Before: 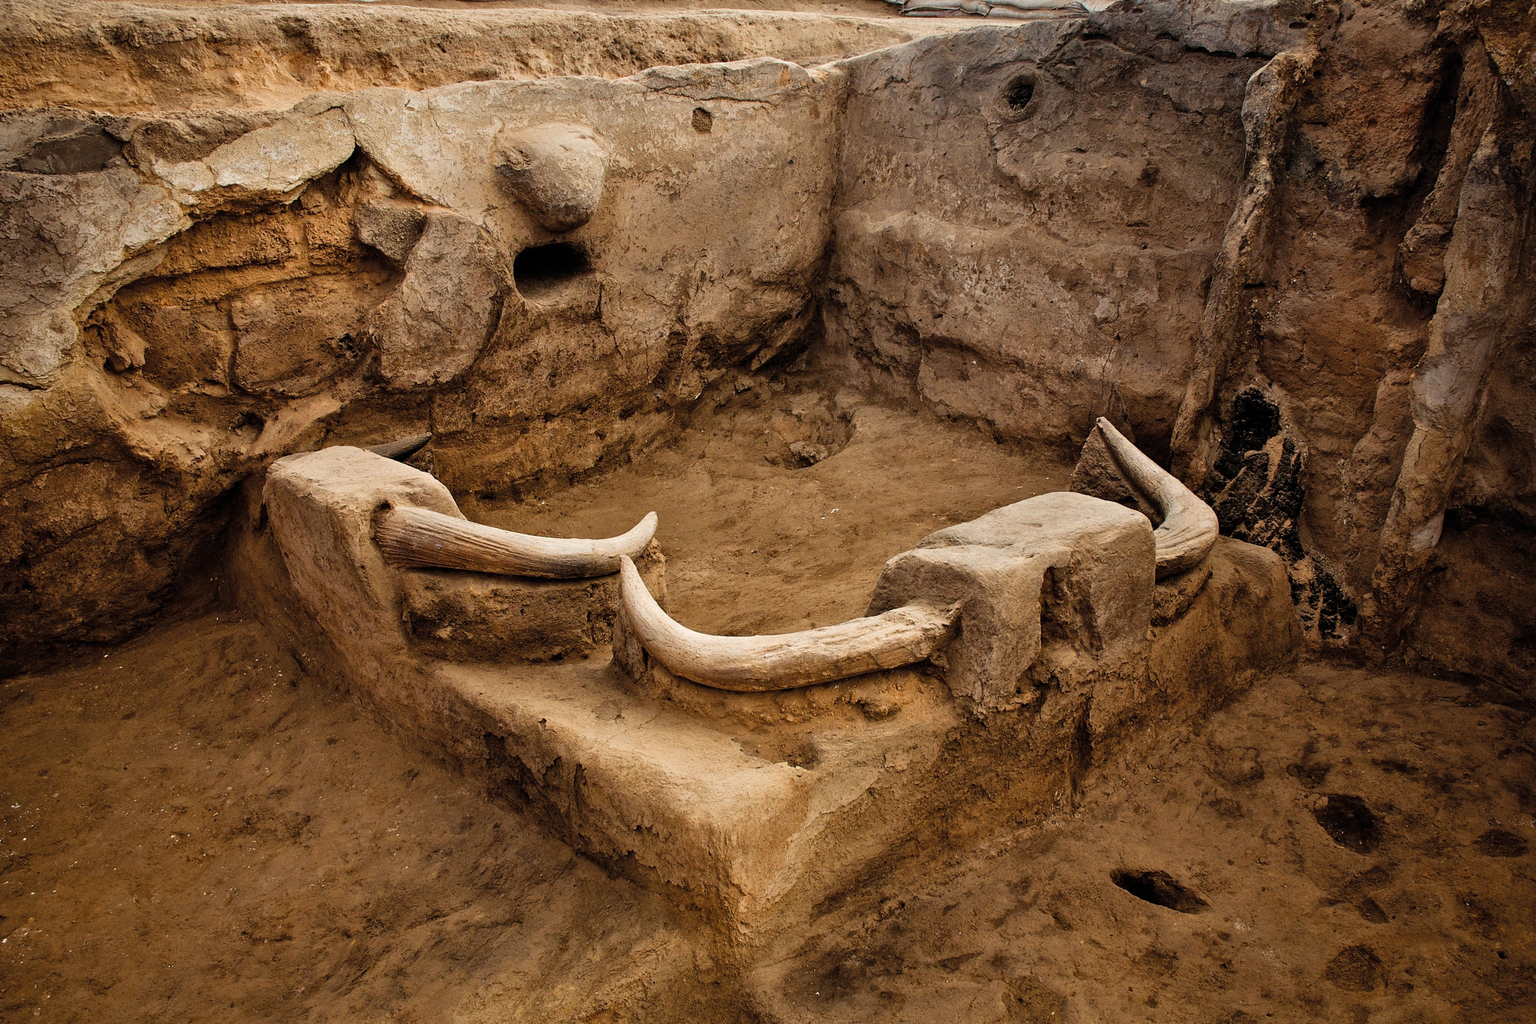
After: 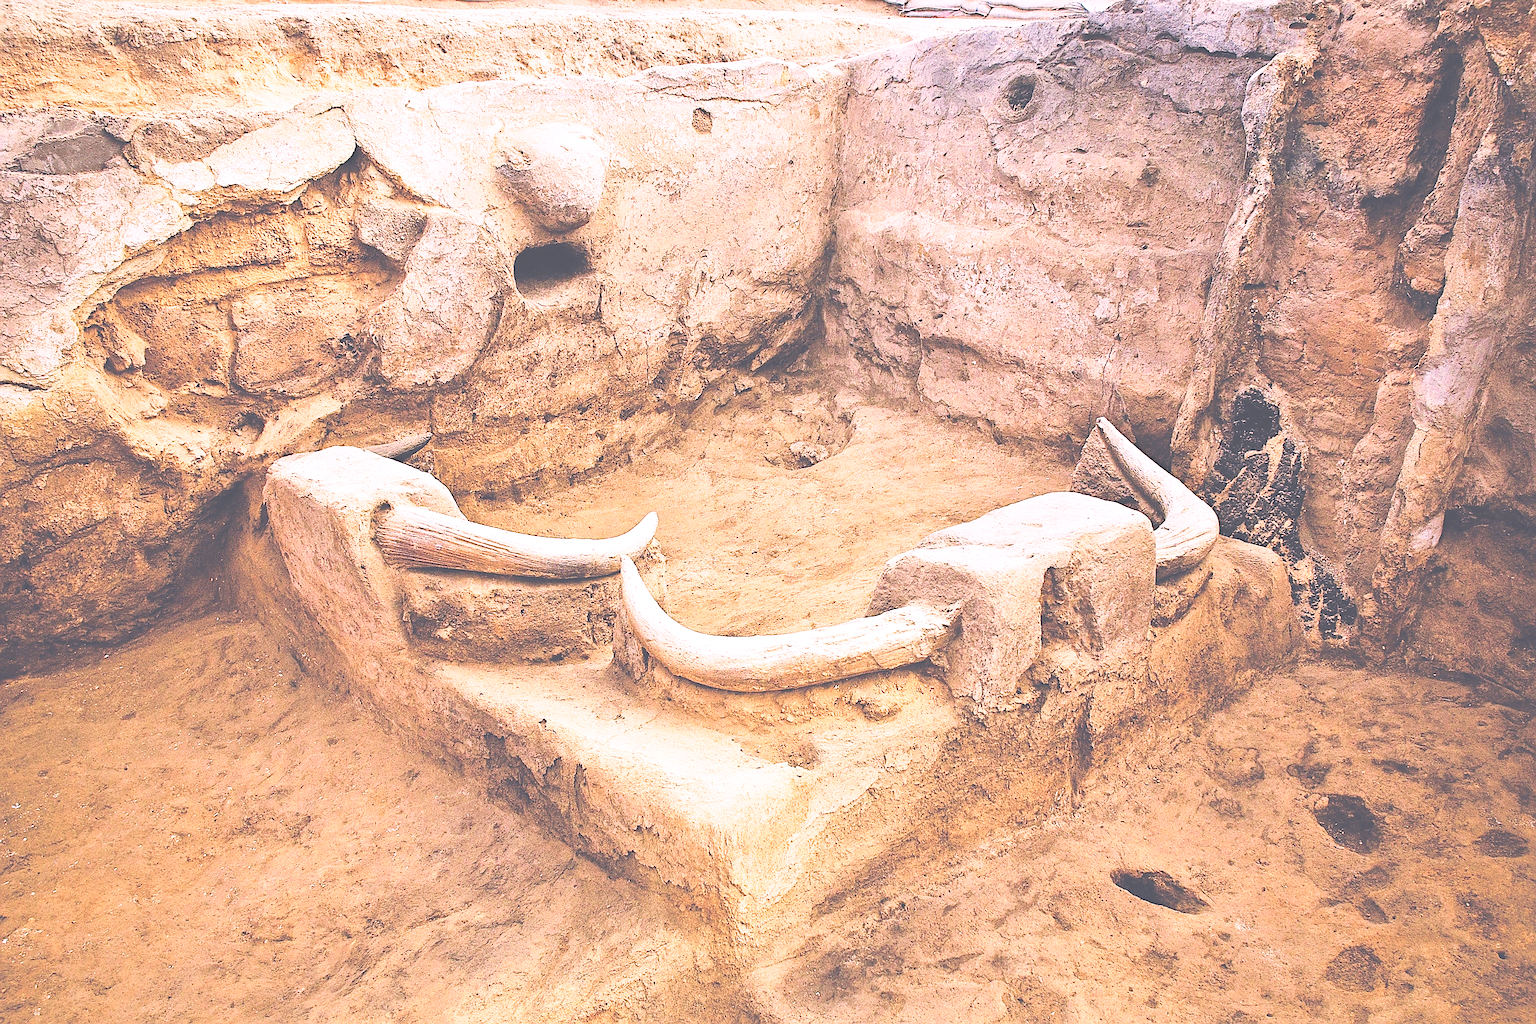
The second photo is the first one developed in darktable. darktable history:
color balance rgb: perceptual saturation grading › global saturation 20%, perceptual saturation grading › highlights -25%, perceptual saturation grading › shadows 25%
haze removal: compatibility mode true, adaptive false
white balance: red 0.871, blue 1.249
sharpen: radius 1.4, amount 1.25, threshold 0.7
tone curve: curves: ch0 [(0, 0.018) (0.061, 0.041) (0.205, 0.191) (0.289, 0.292) (0.39, 0.424) (0.493, 0.551) (0.666, 0.743) (0.795, 0.841) (1, 0.998)]; ch1 [(0, 0) (0.385, 0.343) (0.439, 0.415) (0.494, 0.498) (0.501, 0.501) (0.51, 0.509) (0.548, 0.563) (0.586, 0.61) (0.684, 0.658) (0.783, 0.804) (1, 1)]; ch2 [(0, 0) (0.304, 0.31) (0.403, 0.399) (0.441, 0.428) (0.47, 0.469) (0.498, 0.496) (0.524, 0.538) (0.566, 0.579) (0.648, 0.665) (0.697, 0.699) (1, 1)], color space Lab, independent channels, preserve colors none
color correction: highlights a* 14.46, highlights b* 5.85, shadows a* -5.53, shadows b* -15.24, saturation 0.85
base curve: curves: ch0 [(0, 0) (0.028, 0.03) (0.121, 0.232) (0.46, 0.748) (0.859, 0.968) (1, 1)], preserve colors none
exposure: black level correction -0.023, exposure 1.397 EV, compensate highlight preservation false
